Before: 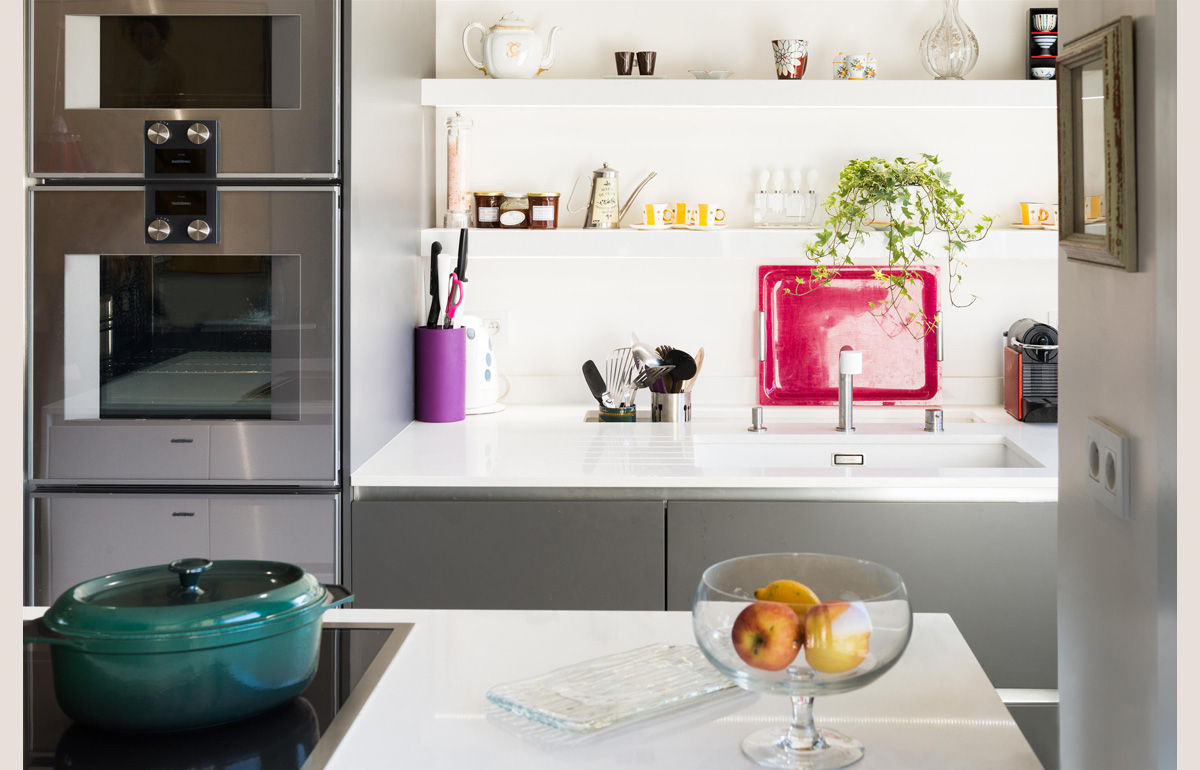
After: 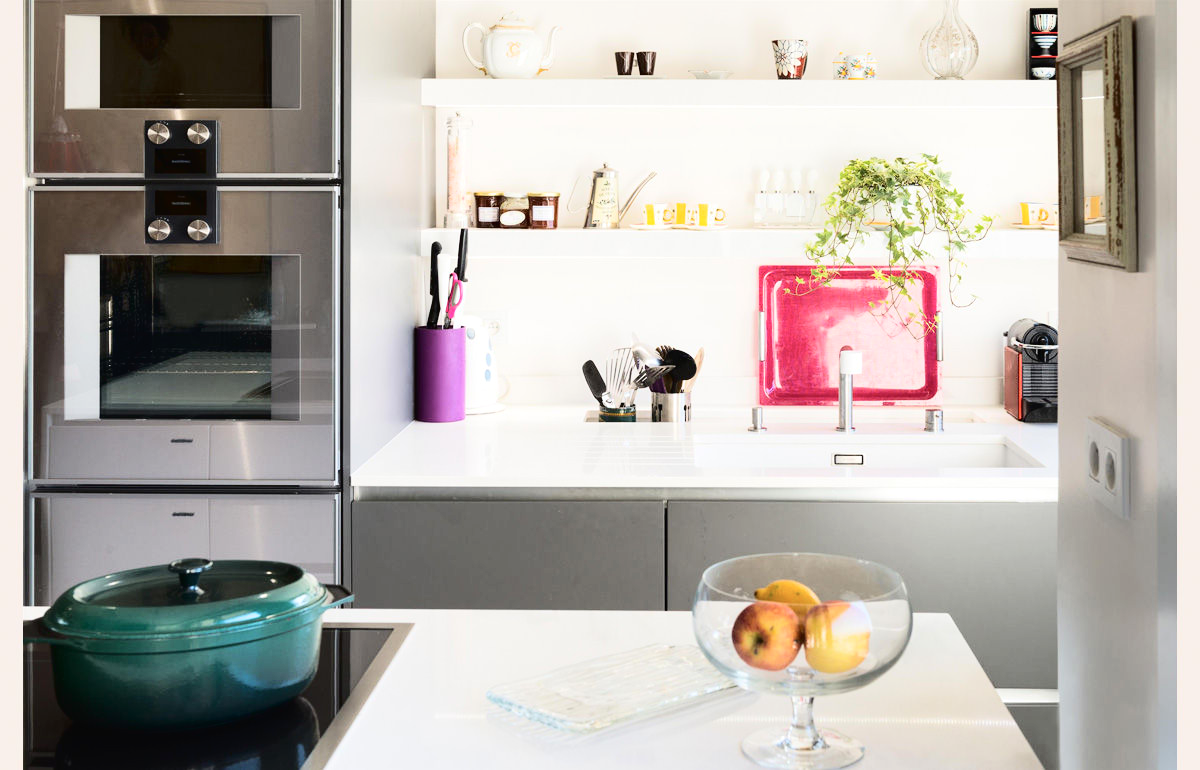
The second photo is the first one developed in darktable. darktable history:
exposure: exposure 0.073 EV, compensate highlight preservation false
tone curve: curves: ch0 [(0, 0) (0.003, 0.016) (0.011, 0.019) (0.025, 0.023) (0.044, 0.029) (0.069, 0.042) (0.1, 0.068) (0.136, 0.101) (0.177, 0.143) (0.224, 0.21) (0.277, 0.289) (0.335, 0.379) (0.399, 0.476) (0.468, 0.569) (0.543, 0.654) (0.623, 0.75) (0.709, 0.822) (0.801, 0.893) (0.898, 0.946) (1, 1)], color space Lab, independent channels, preserve colors none
